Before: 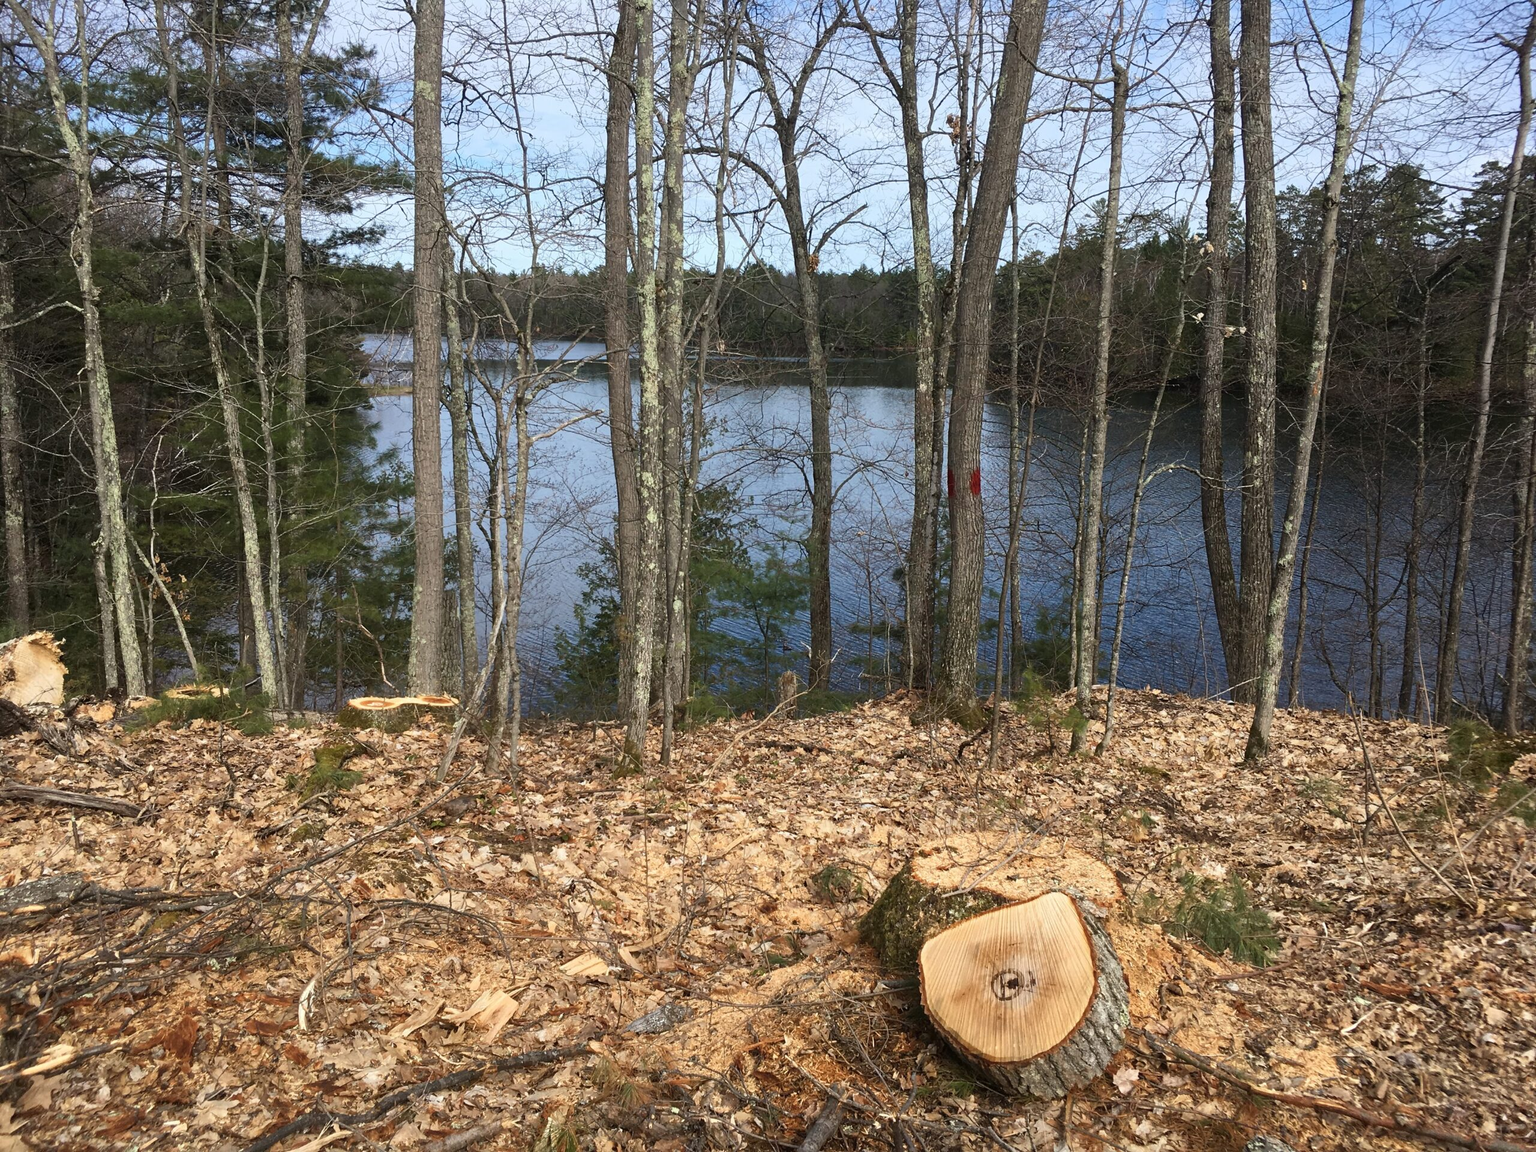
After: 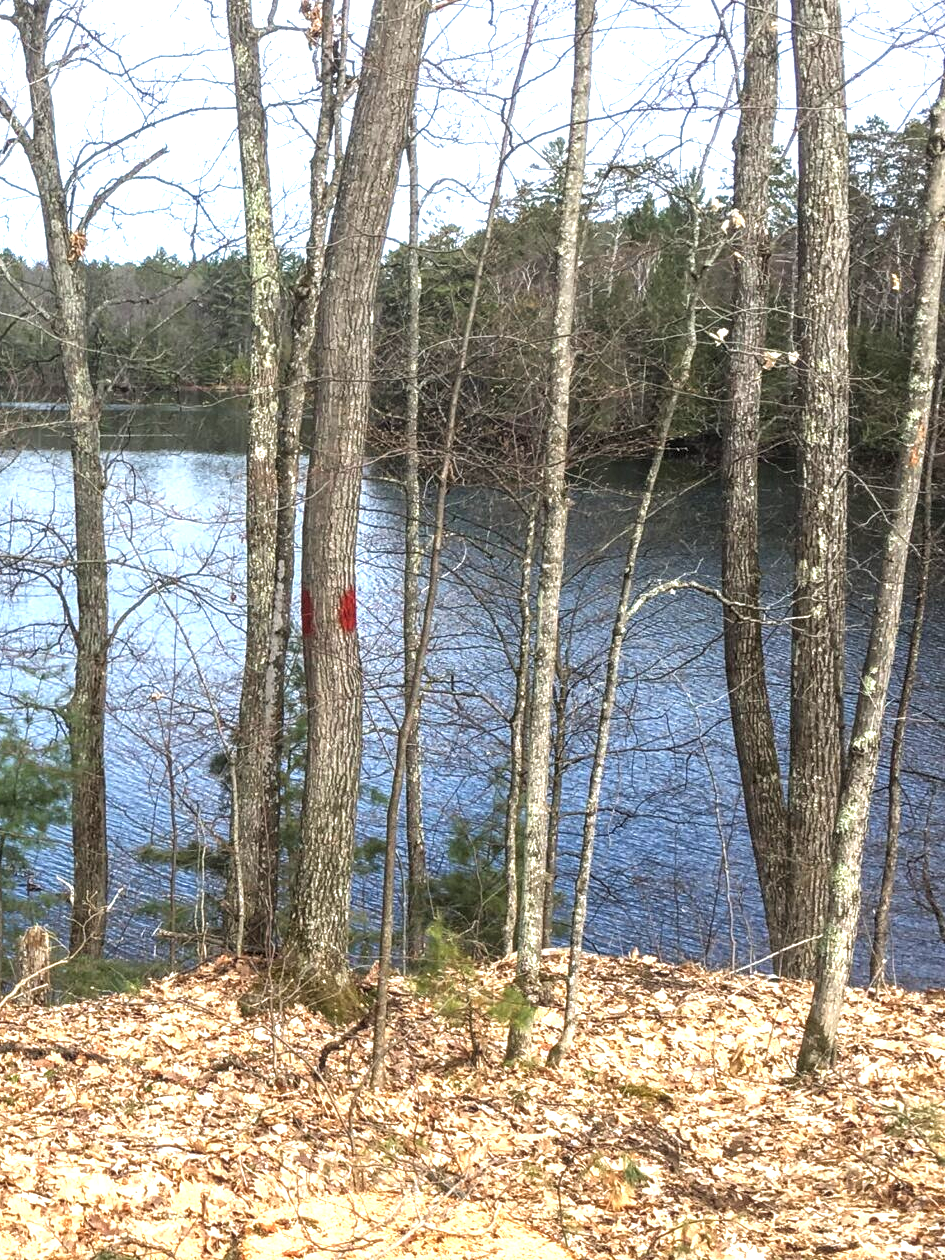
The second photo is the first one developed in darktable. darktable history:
exposure: black level correction 0, exposure 1.2 EV, compensate highlight preservation false
levels: levels [0.016, 0.492, 0.969]
local contrast: highlights 0%, shadows 0%, detail 133%
crop and rotate: left 49.936%, top 10.094%, right 13.136%, bottom 24.256%
